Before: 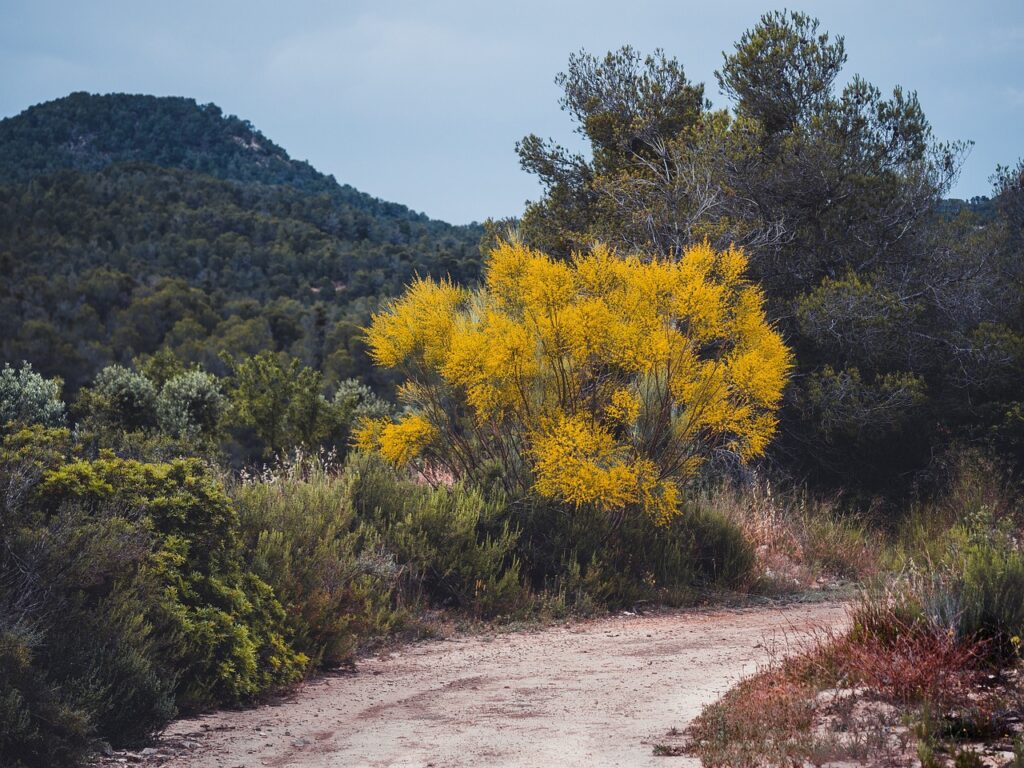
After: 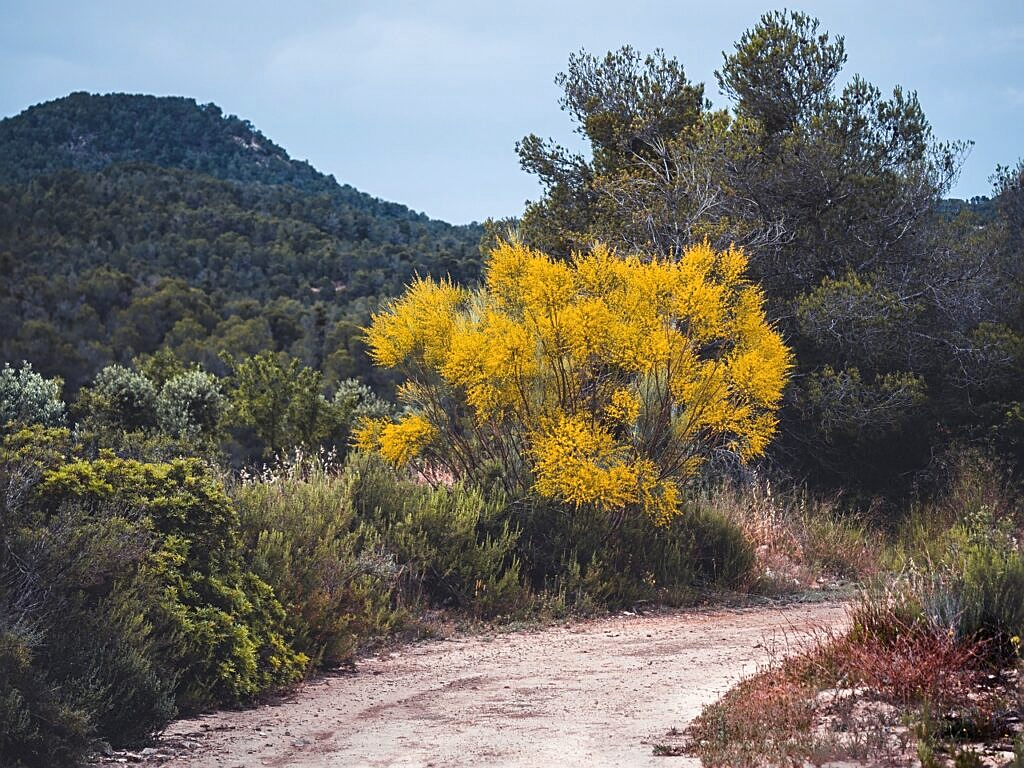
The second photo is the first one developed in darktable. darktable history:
shadows and highlights: radius 336.57, shadows 28.62, soften with gaussian
exposure: exposure 0.295 EV, compensate exposure bias true, compensate highlight preservation false
sharpen: on, module defaults
